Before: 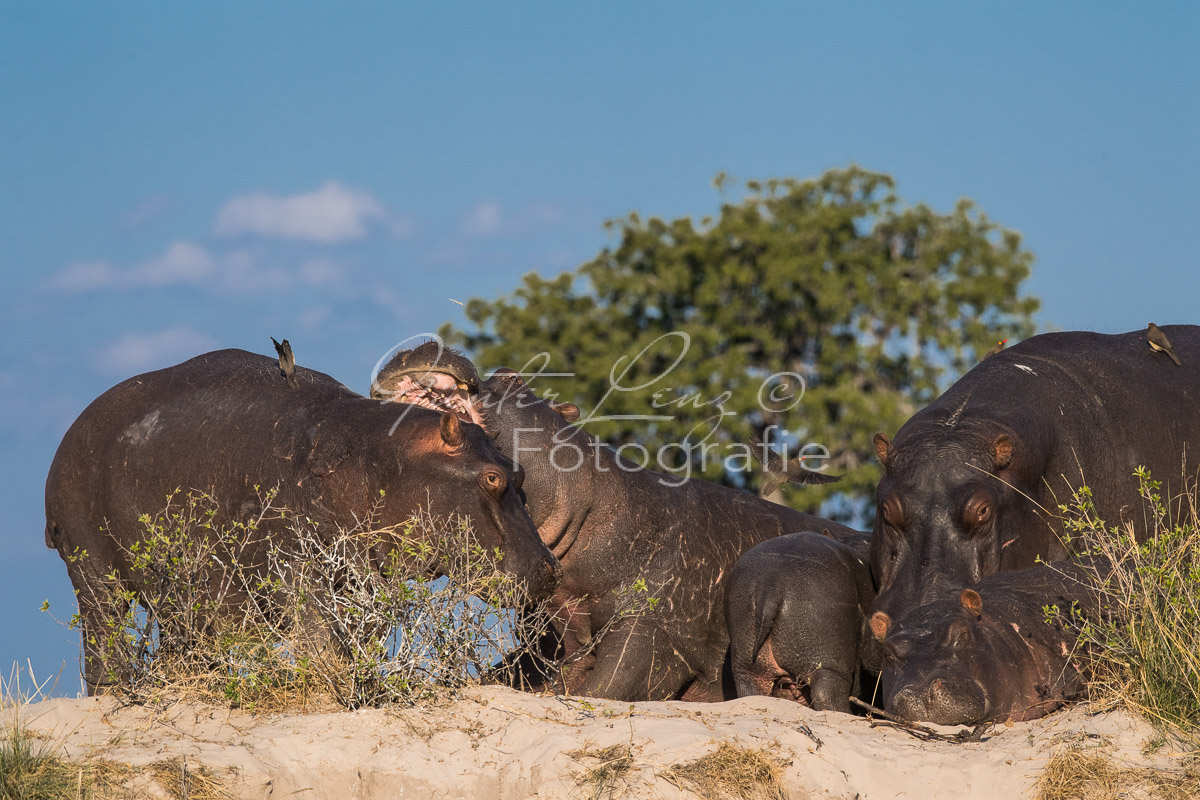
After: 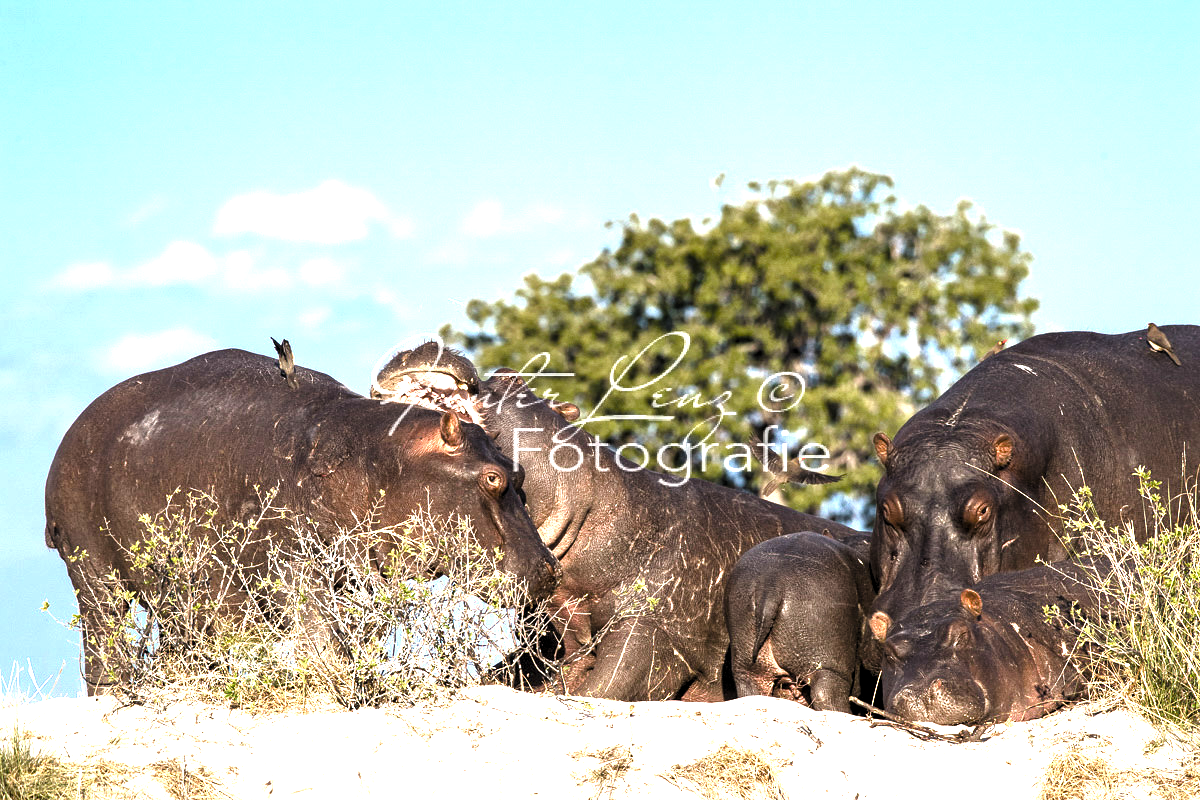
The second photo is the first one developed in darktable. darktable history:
exposure: black level correction 0, exposure 0.95 EV, compensate exposure bias true, compensate highlight preservation false
levels: levels [0.129, 0.519, 0.867]
color balance rgb: perceptual saturation grading › global saturation 20%, perceptual saturation grading › highlights -50%, perceptual saturation grading › shadows 30%, perceptual brilliance grading › global brilliance 10%, perceptual brilliance grading › shadows 15%
